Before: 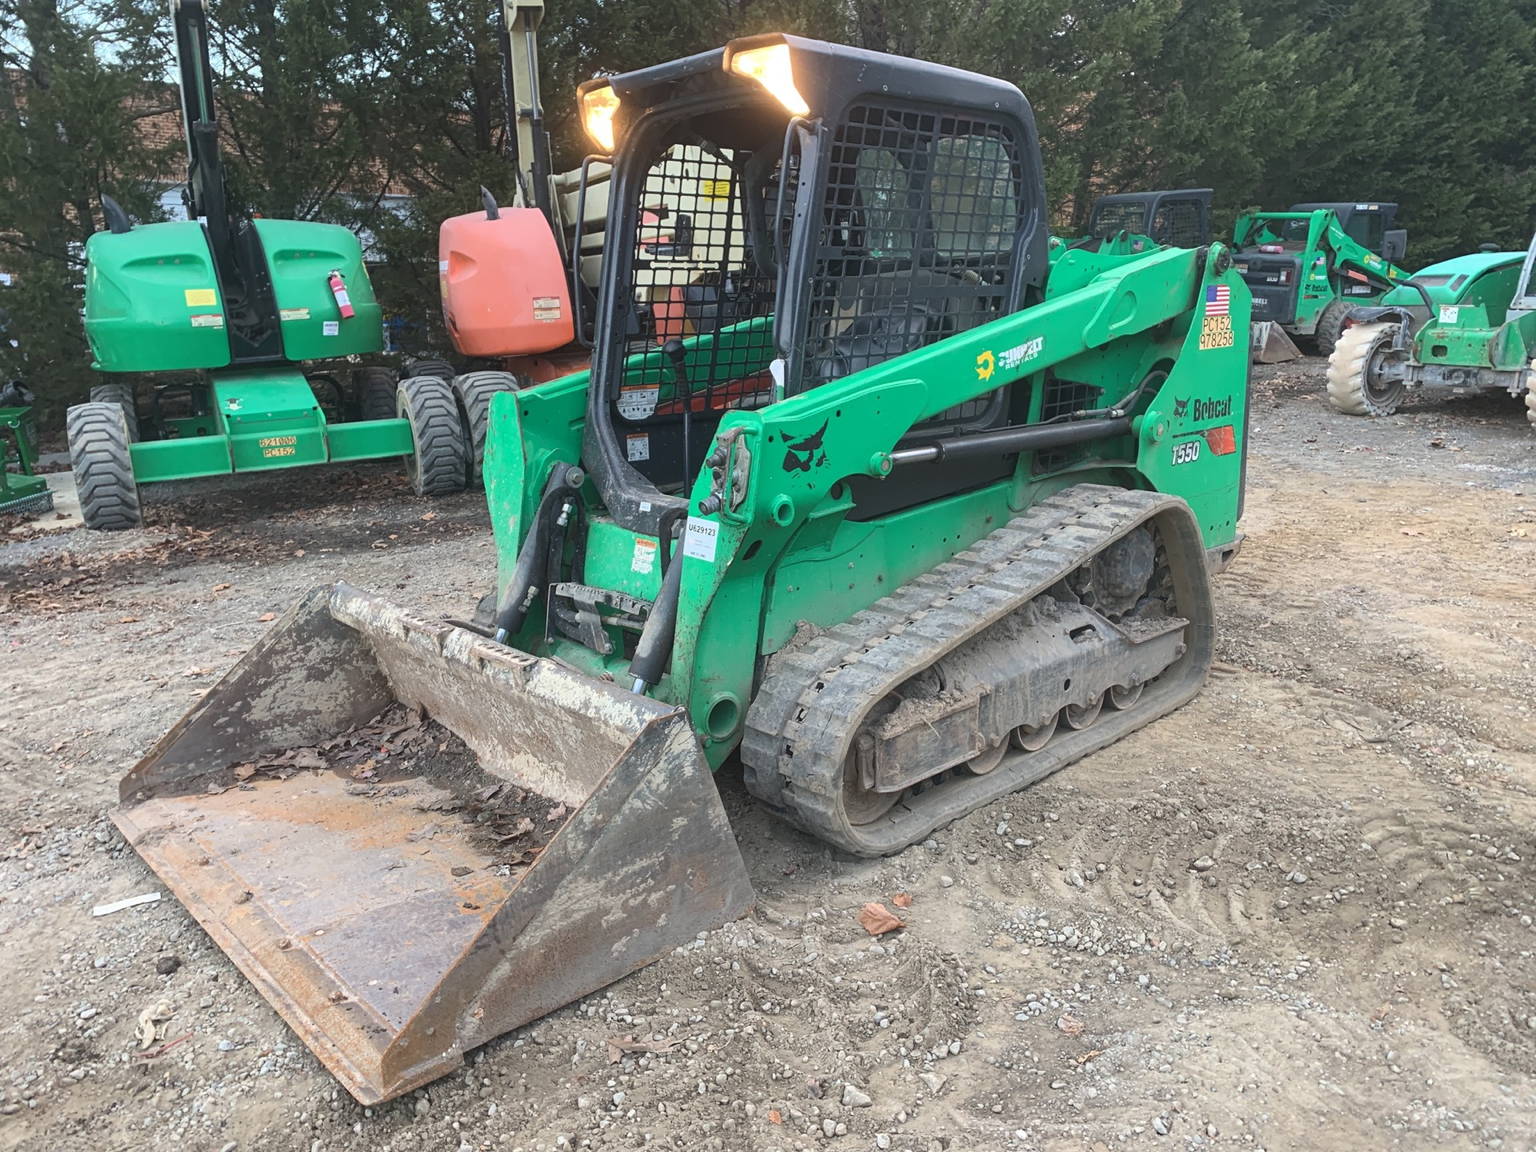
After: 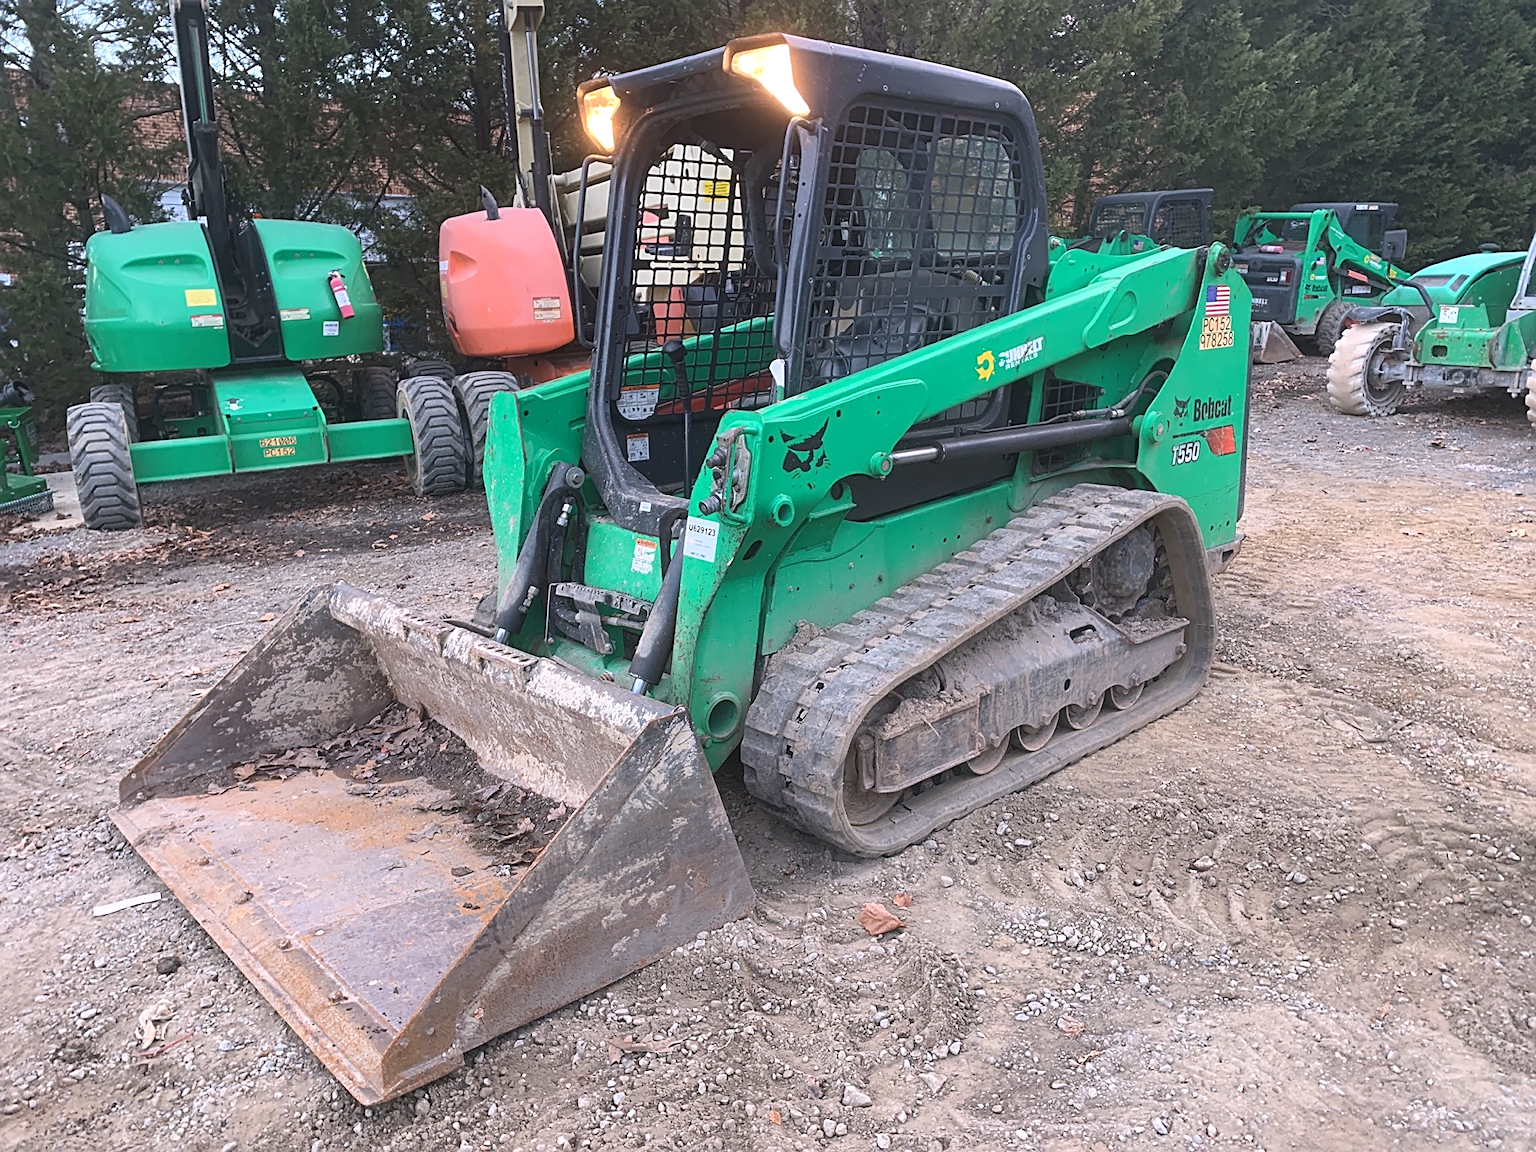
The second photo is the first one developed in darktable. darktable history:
white balance: red 1.05, blue 1.072
sharpen: on, module defaults
tone equalizer: on, module defaults
